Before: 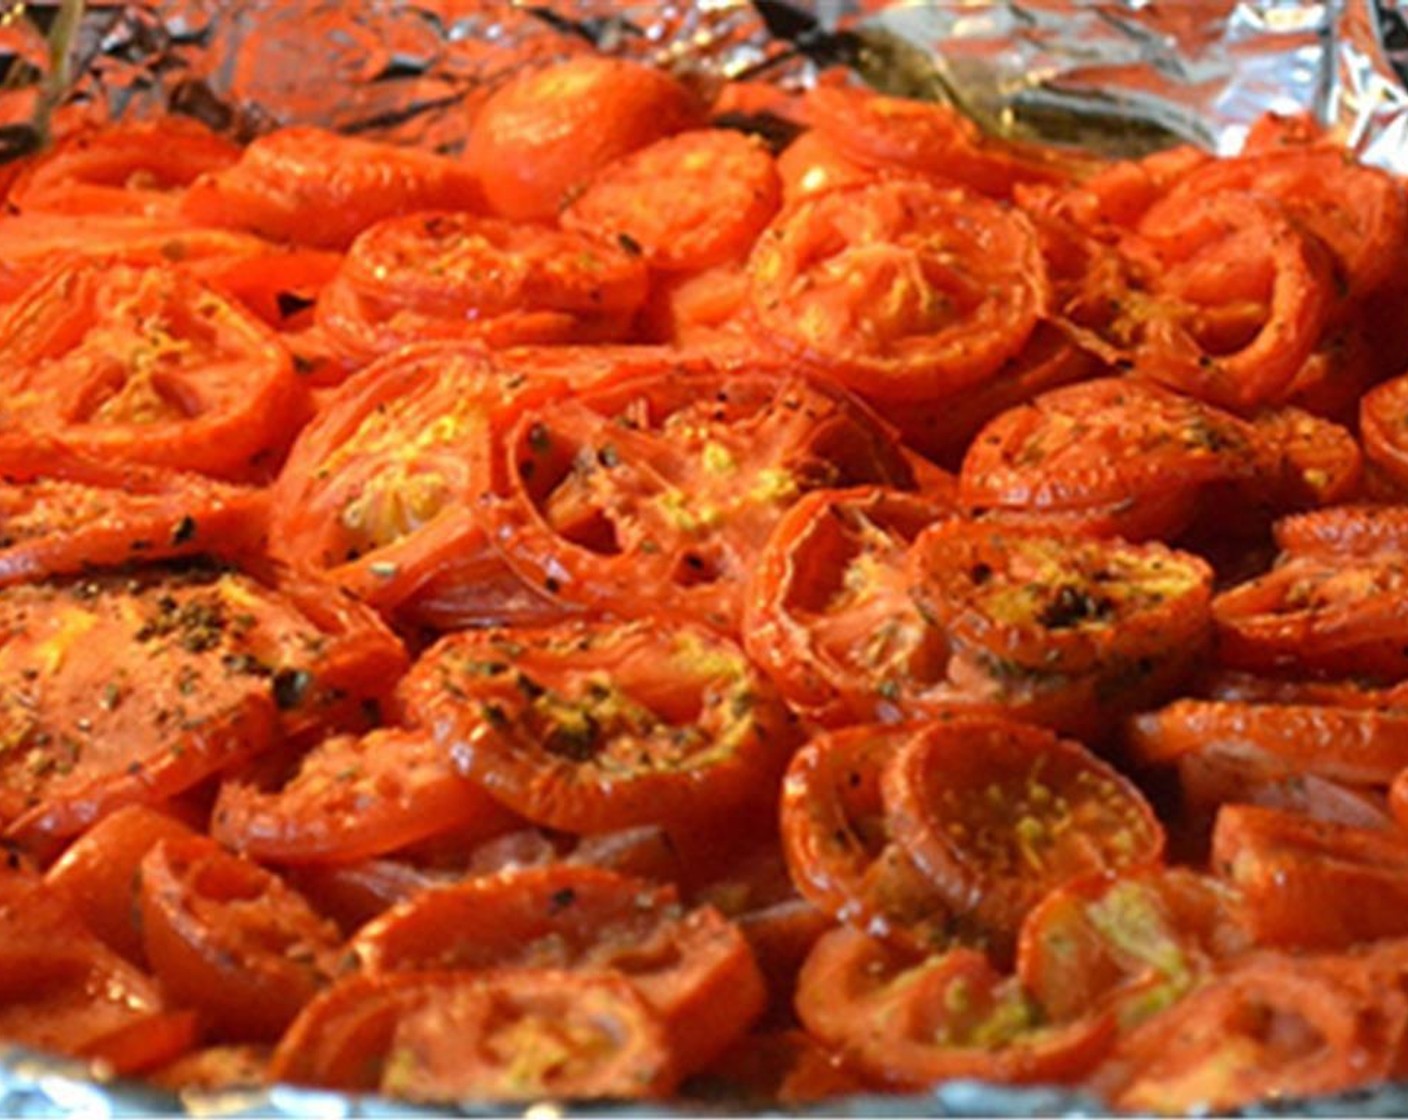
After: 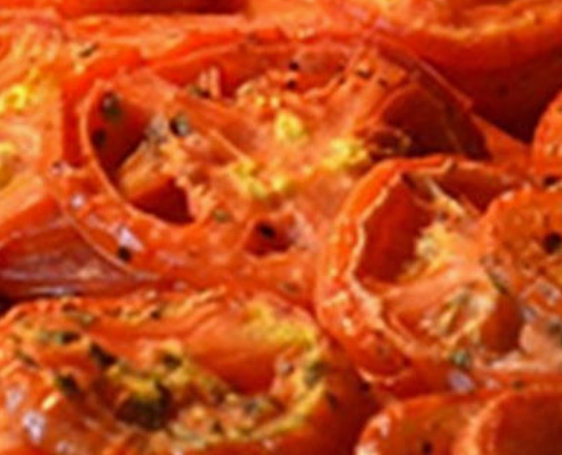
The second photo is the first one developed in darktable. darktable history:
shadows and highlights: shadows 43.64, white point adjustment -1.61, soften with gaussian
crop: left 30.399%, top 29.561%, right 29.616%, bottom 29.797%
